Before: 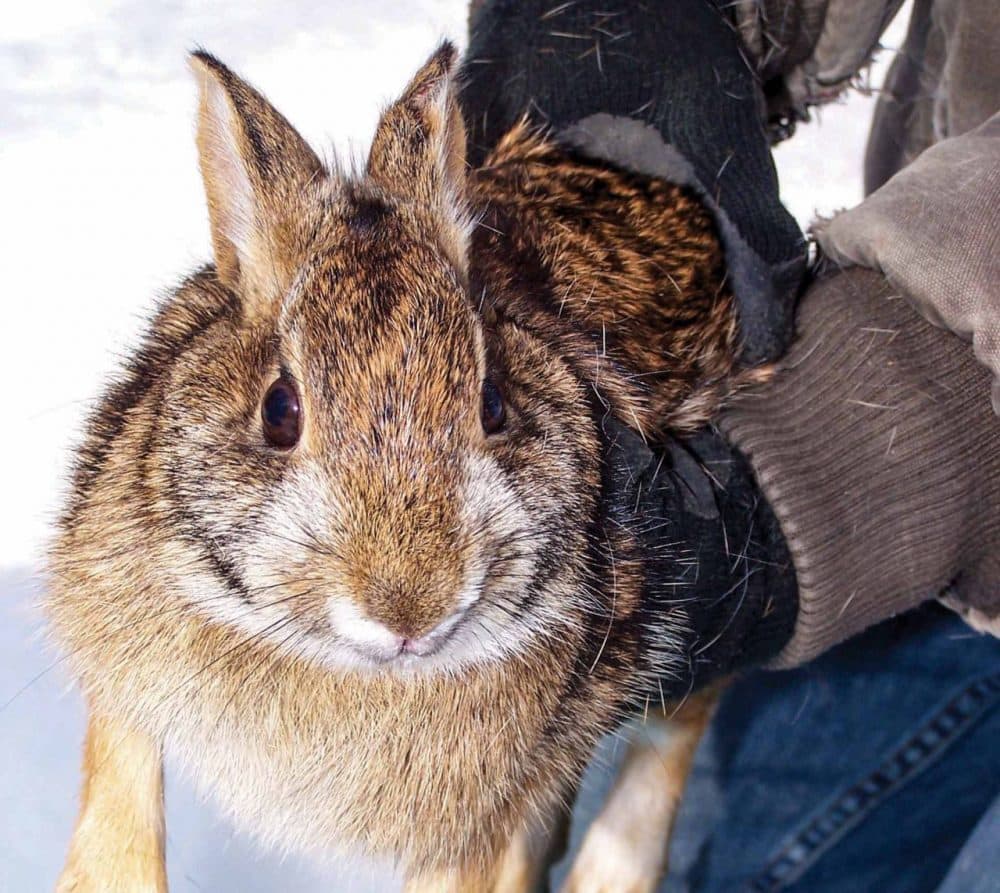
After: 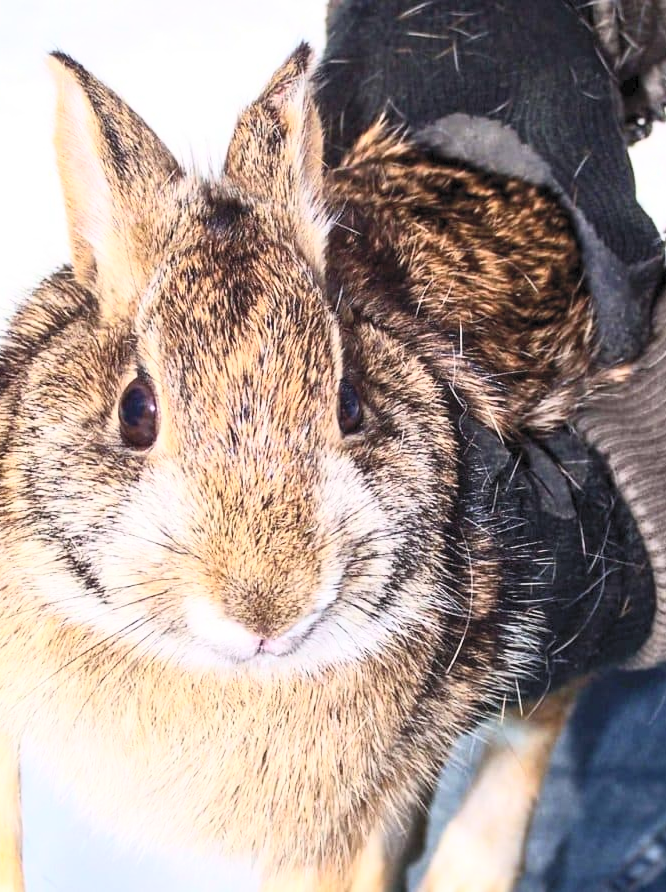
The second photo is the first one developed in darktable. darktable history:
crop and rotate: left 14.373%, right 18.941%
contrast brightness saturation: contrast 0.371, brightness 0.524
